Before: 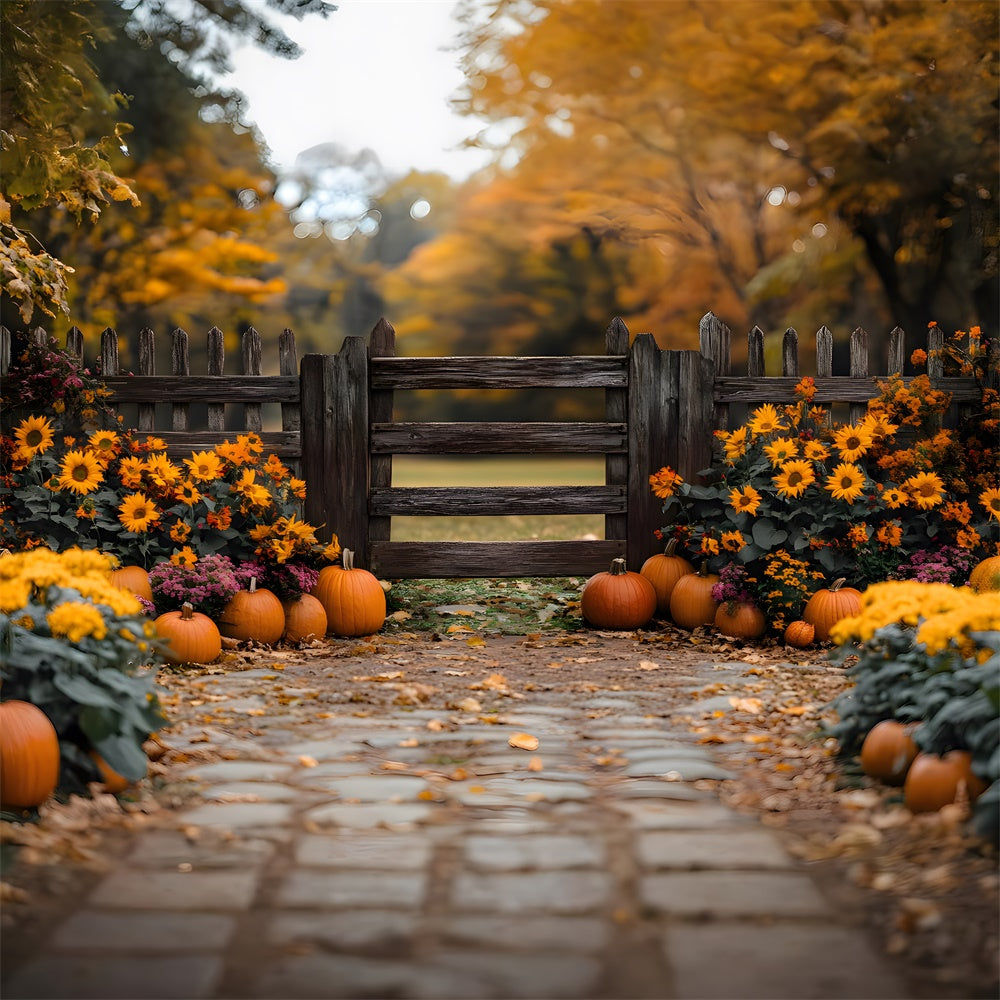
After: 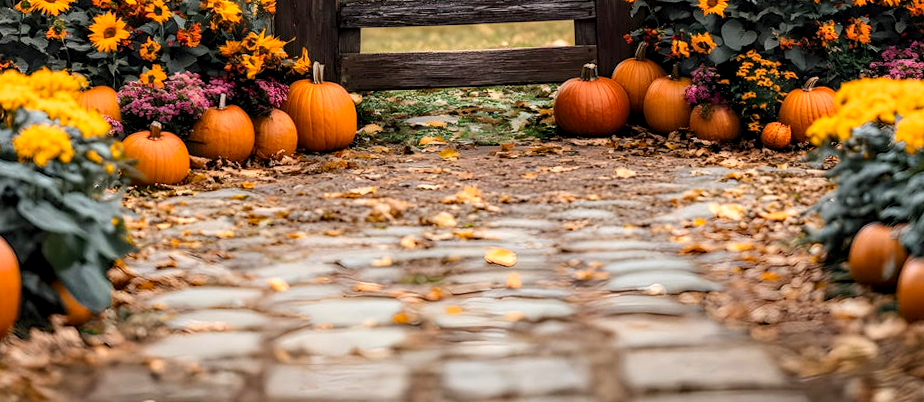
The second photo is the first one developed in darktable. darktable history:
crop: top 45.551%, bottom 12.262%
rotate and perspective: rotation -1.68°, lens shift (vertical) -0.146, crop left 0.049, crop right 0.912, crop top 0.032, crop bottom 0.96
local contrast: detail 140%
contrast brightness saturation: contrast 0.2, brightness 0.16, saturation 0.22
